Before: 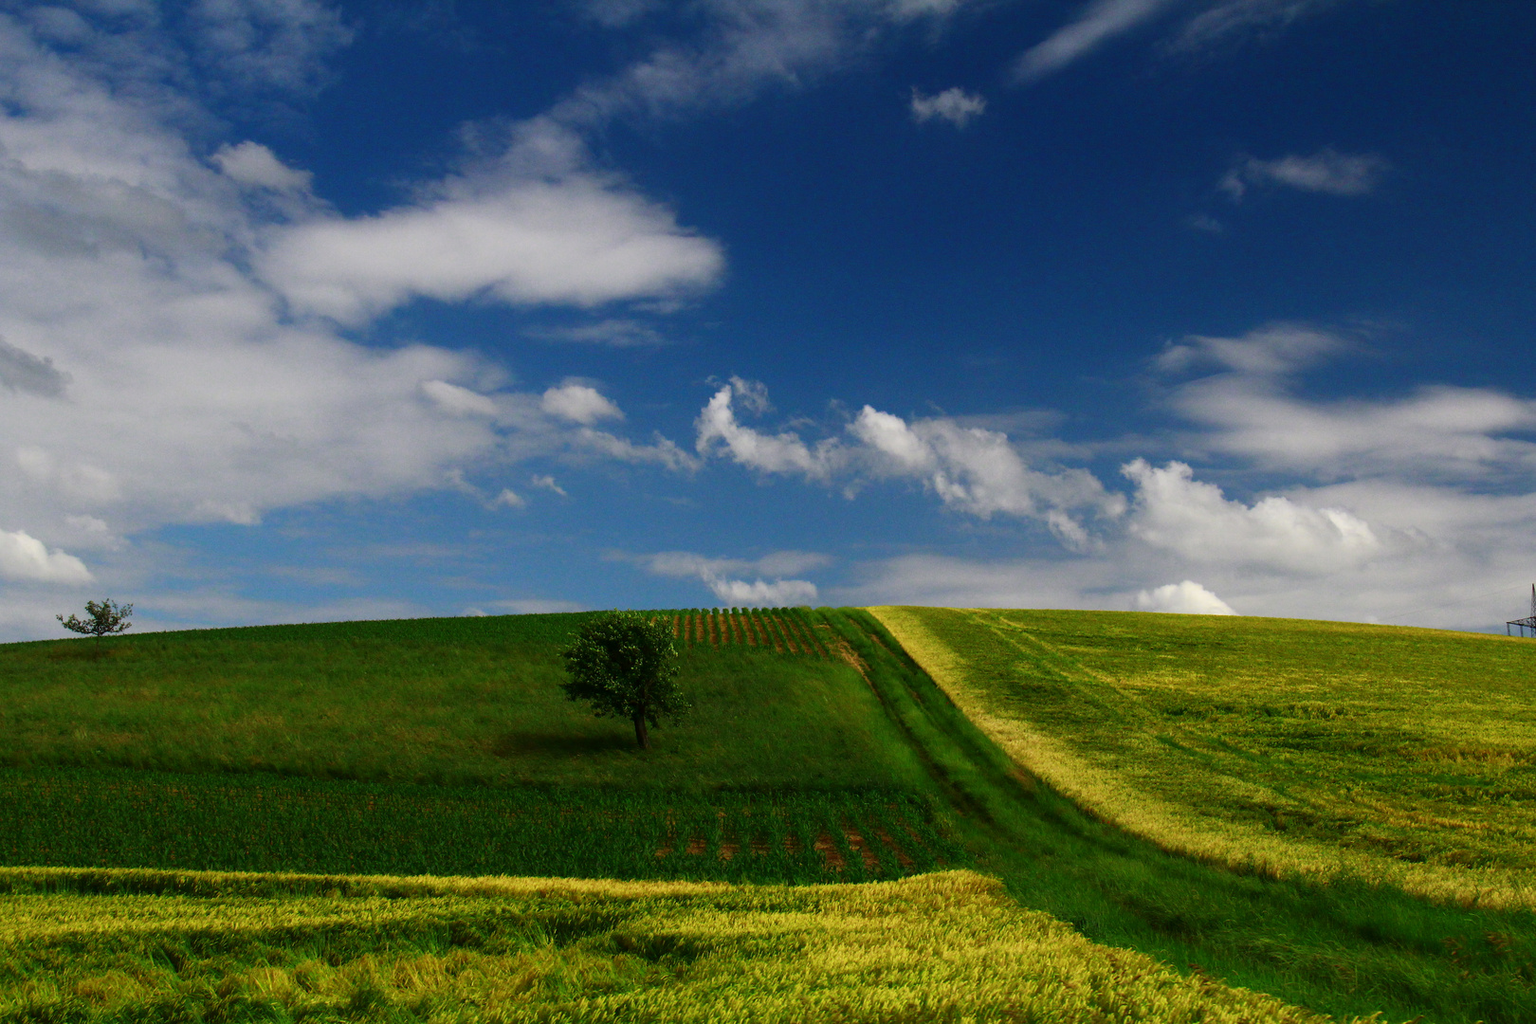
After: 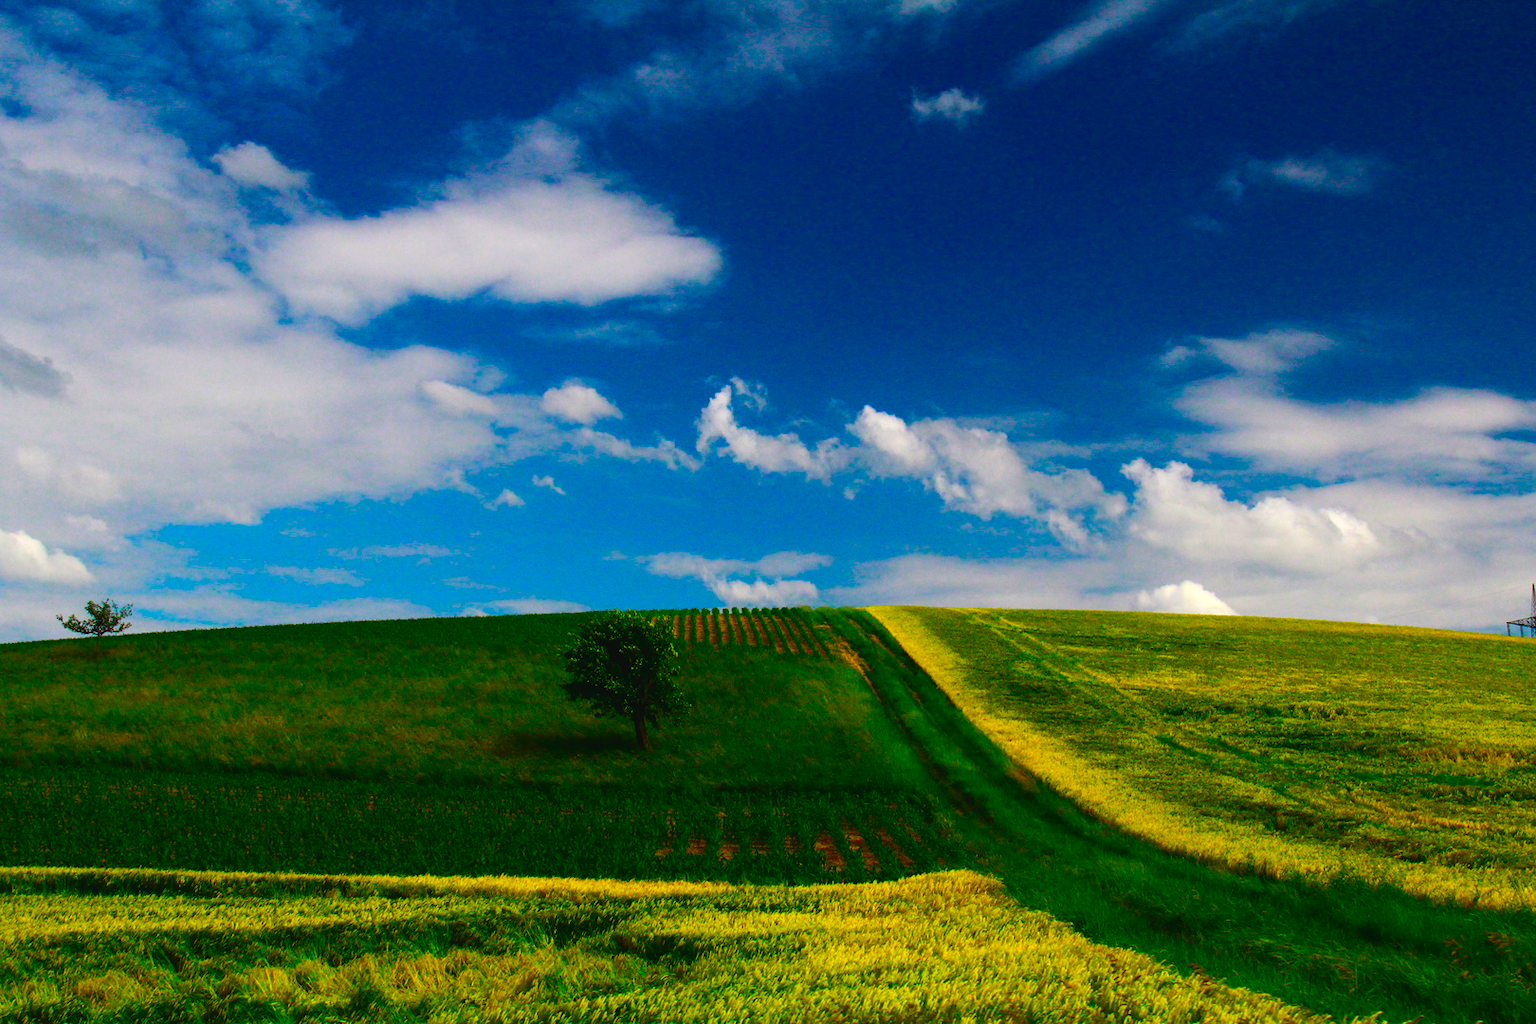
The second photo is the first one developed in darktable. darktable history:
color balance rgb: highlights gain › chroma 0.166%, highlights gain › hue 332.93°, linear chroma grading › global chroma 24.443%, perceptual saturation grading › global saturation 25.082%, perceptual brilliance grading › highlights 6.843%, perceptual brilliance grading › mid-tones 17.78%, perceptual brilliance grading › shadows -5.334%
exposure: black level correction -0.004, exposure 0.05 EV, compensate highlight preservation false
